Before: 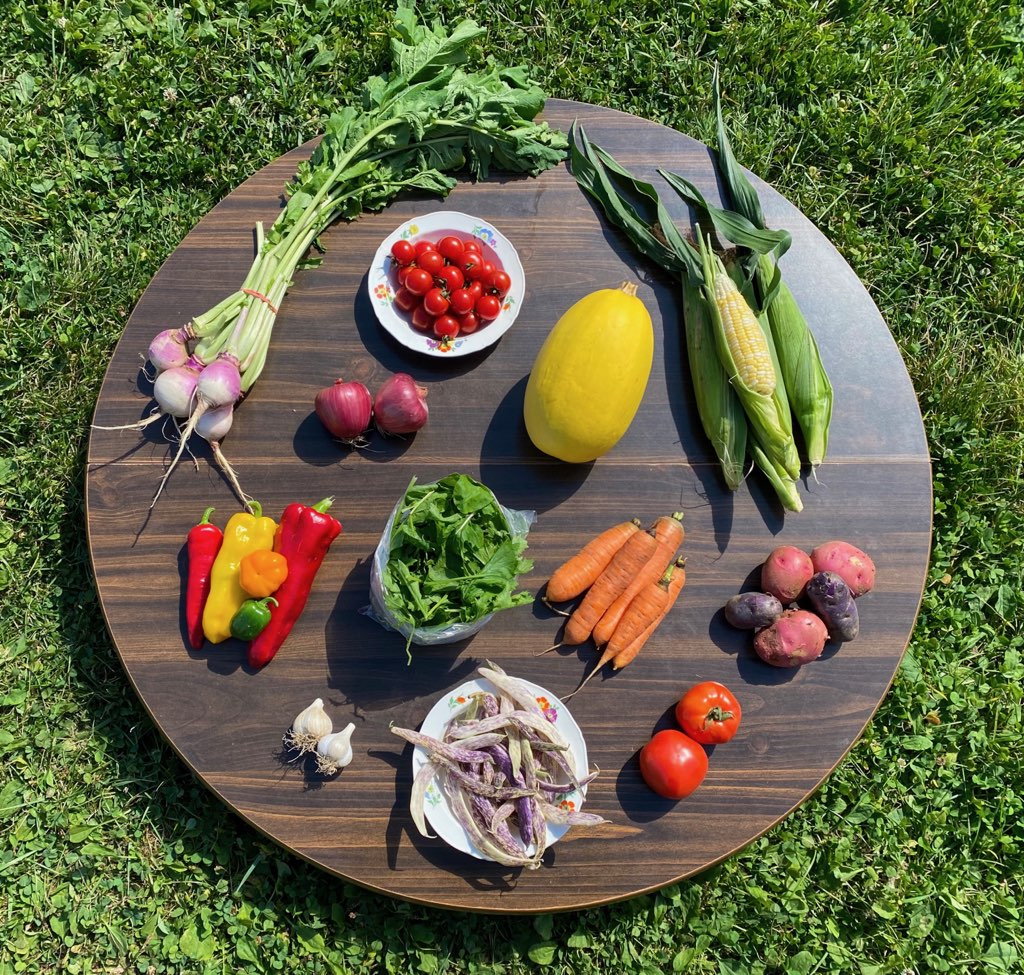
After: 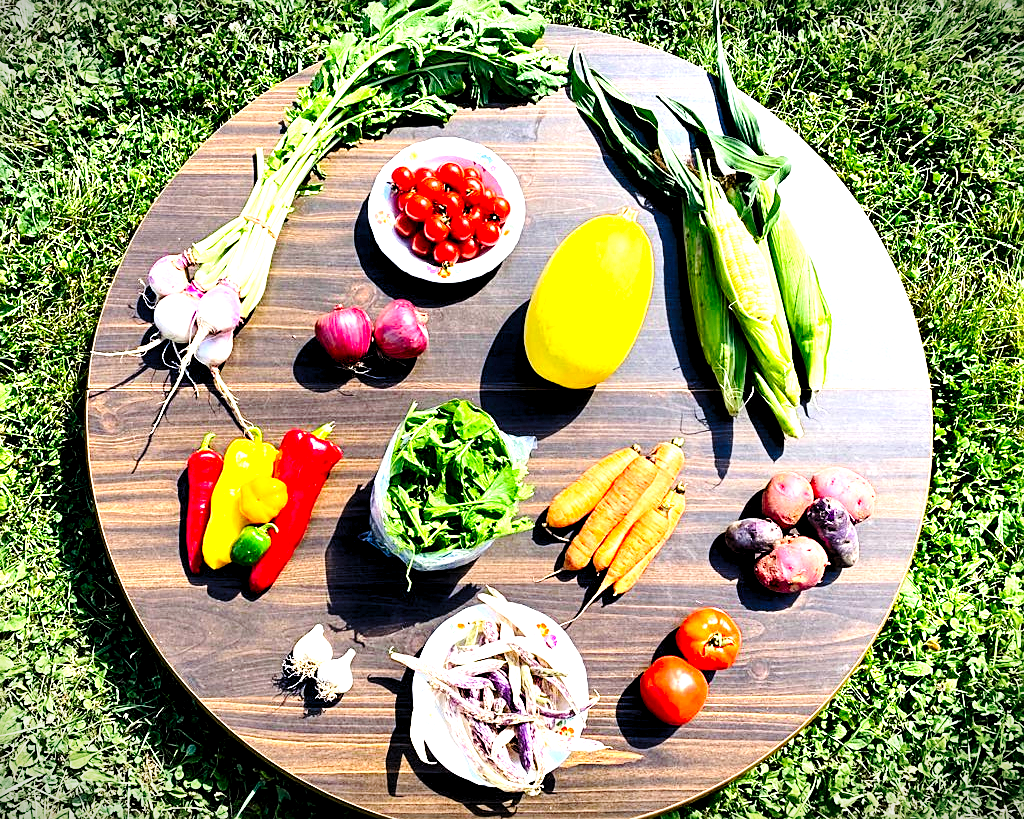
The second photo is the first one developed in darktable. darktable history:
crop: top 7.612%, bottom 8.295%
contrast brightness saturation: contrast 0.166, saturation 0.328
exposure: black level correction 0, exposure 0.703 EV, compensate exposure bias true, compensate highlight preservation false
levels: levels [0.062, 0.494, 0.925]
vignetting: fall-off start 99.62%, brightness -0.529, saturation -0.519, width/height ratio 1.307
base curve: curves: ch0 [(0, 0) (0.028, 0.03) (0.121, 0.232) (0.46, 0.748) (0.859, 0.968) (1, 1)], preserve colors none
sharpen: on, module defaults
